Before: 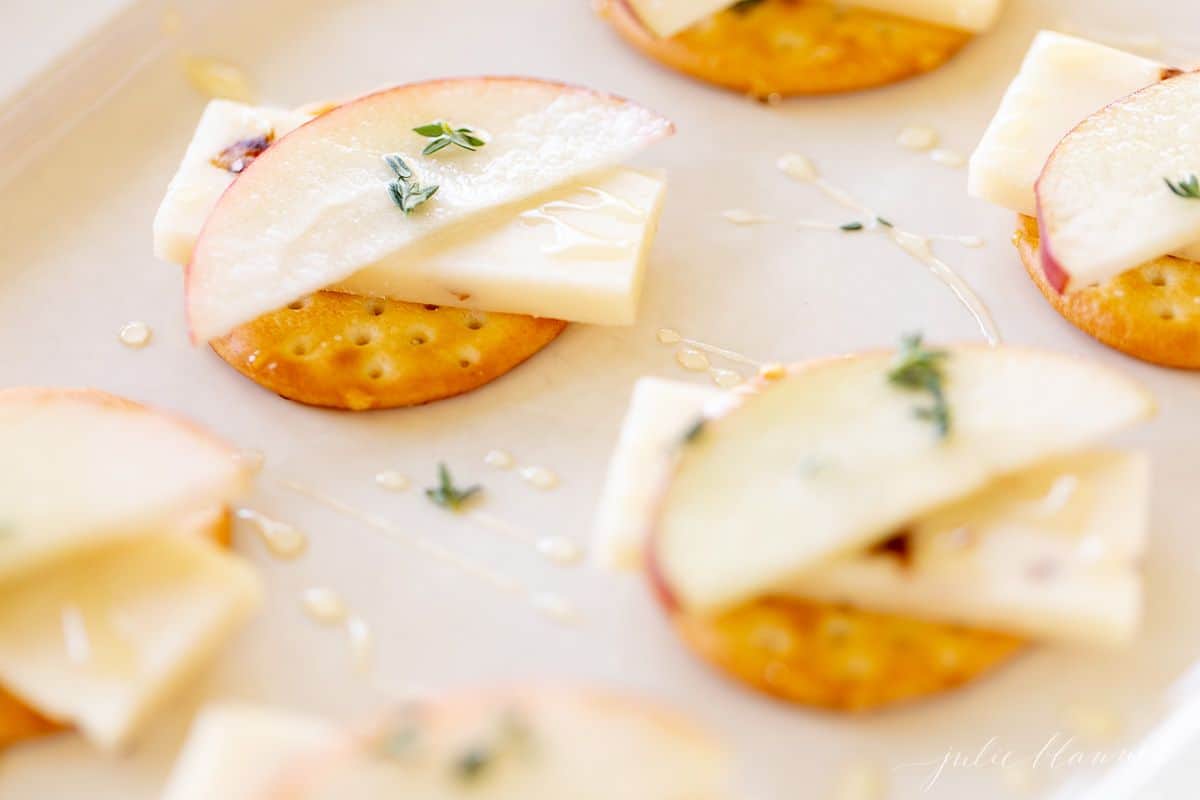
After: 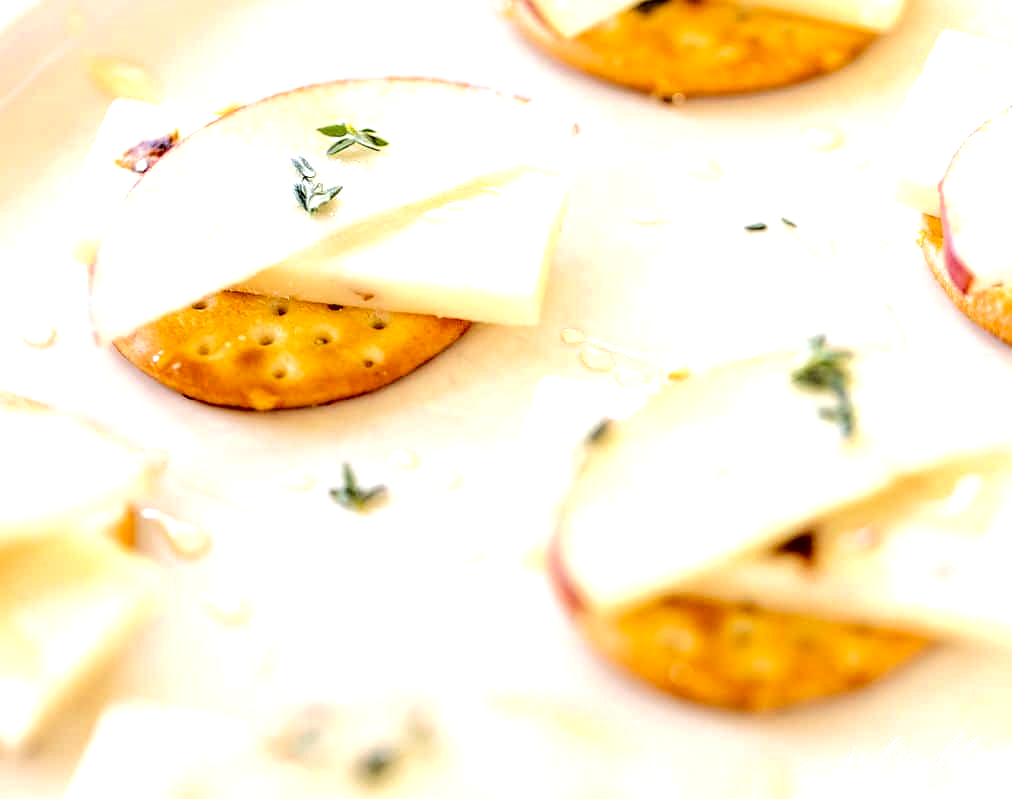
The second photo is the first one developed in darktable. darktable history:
tone curve: curves: ch0 [(0, 0) (0.003, 0.02) (0.011, 0.023) (0.025, 0.028) (0.044, 0.045) (0.069, 0.063) (0.1, 0.09) (0.136, 0.122) (0.177, 0.166) (0.224, 0.223) (0.277, 0.297) (0.335, 0.384) (0.399, 0.461) (0.468, 0.549) (0.543, 0.632) (0.623, 0.705) (0.709, 0.772) (0.801, 0.844) (0.898, 0.91) (1, 1)], color space Lab, independent channels, preserve colors none
tone equalizer: -8 EV -0.725 EV, -7 EV -0.716 EV, -6 EV -0.581 EV, -5 EV -0.397 EV, -3 EV 0.382 EV, -2 EV 0.6 EV, -1 EV 0.691 EV, +0 EV 0.761 EV, edges refinement/feathering 500, mask exposure compensation -1.57 EV, preserve details no
crop: left 8.071%, right 7.528%
local contrast: highlights 64%, shadows 53%, detail 168%, midtone range 0.521
